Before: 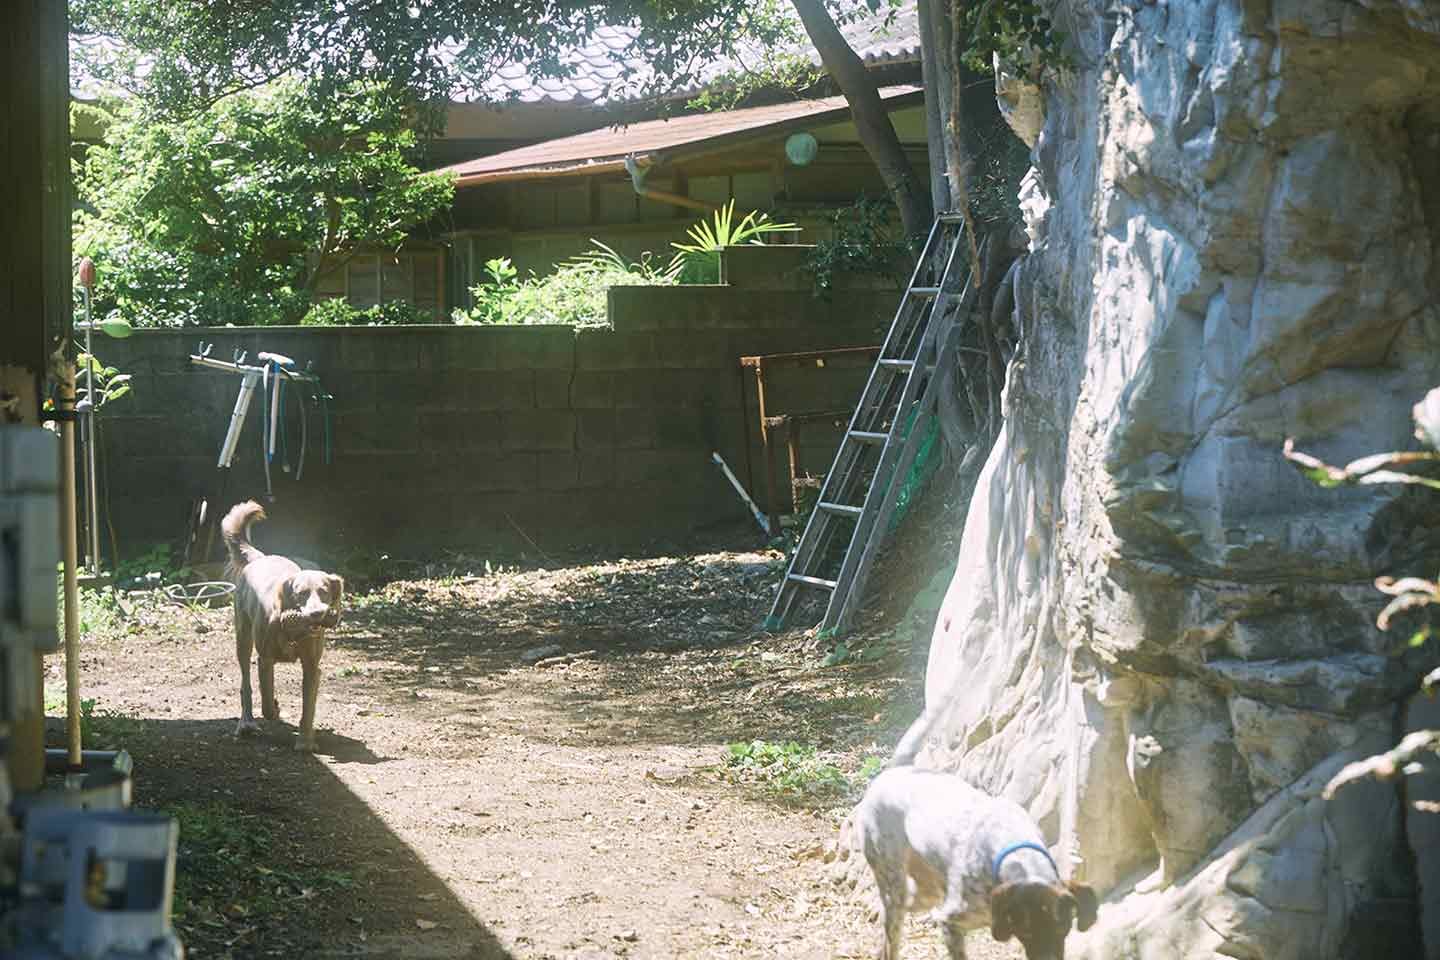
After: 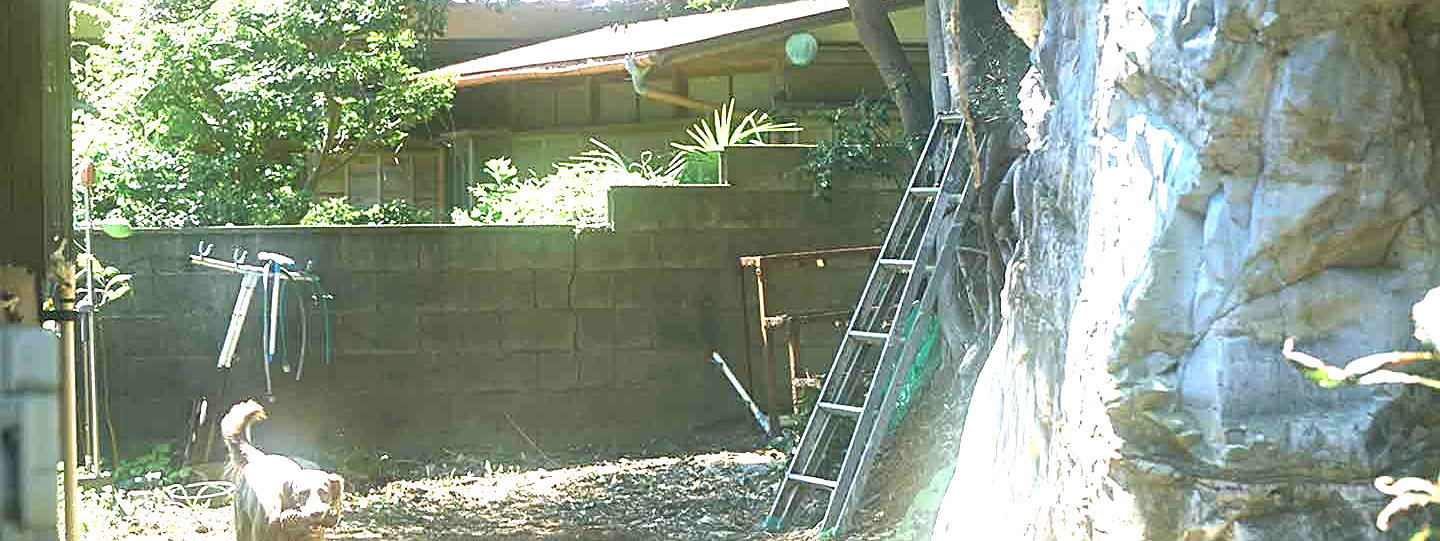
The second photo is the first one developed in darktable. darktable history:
crop and rotate: top 10.451%, bottom 33.098%
exposure: black level correction 0, exposure 1.498 EV, compensate highlight preservation false
sharpen: on, module defaults
